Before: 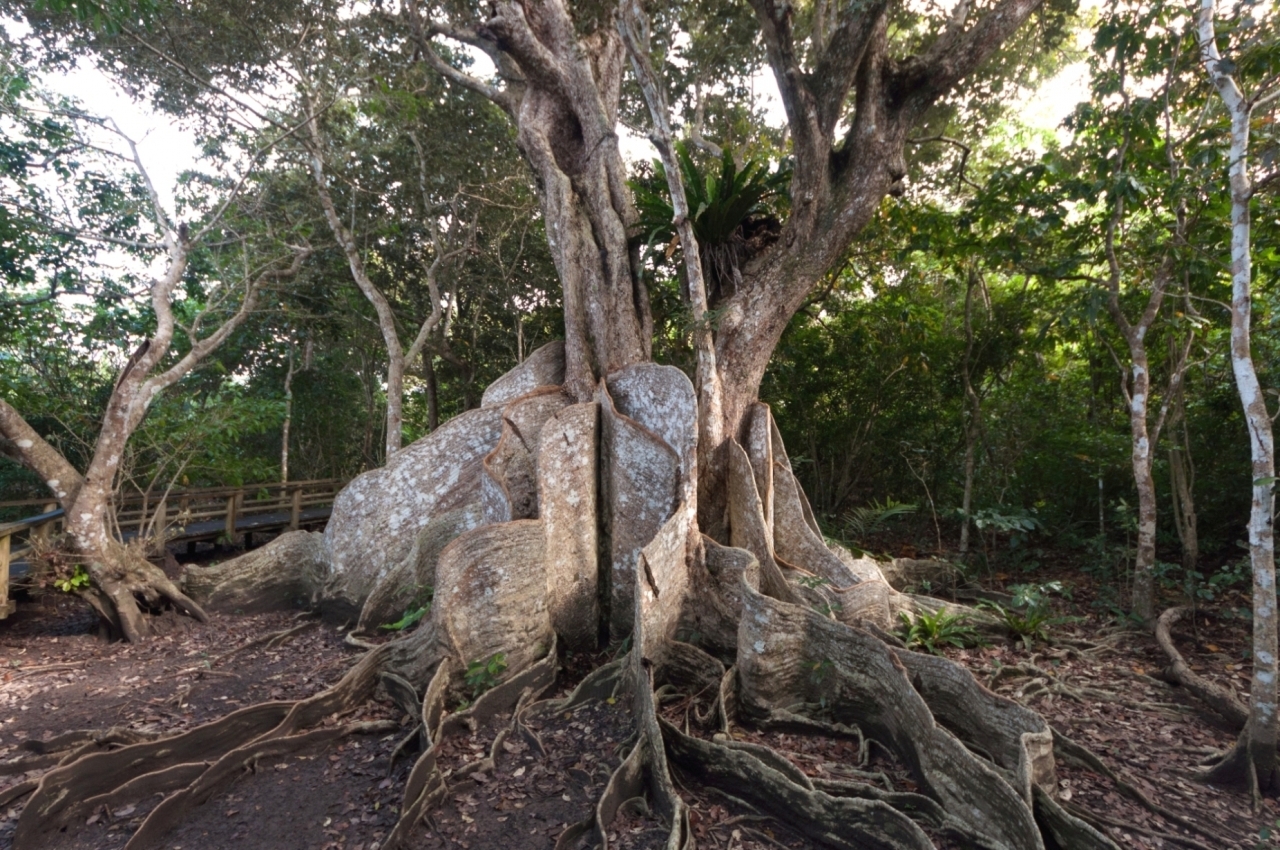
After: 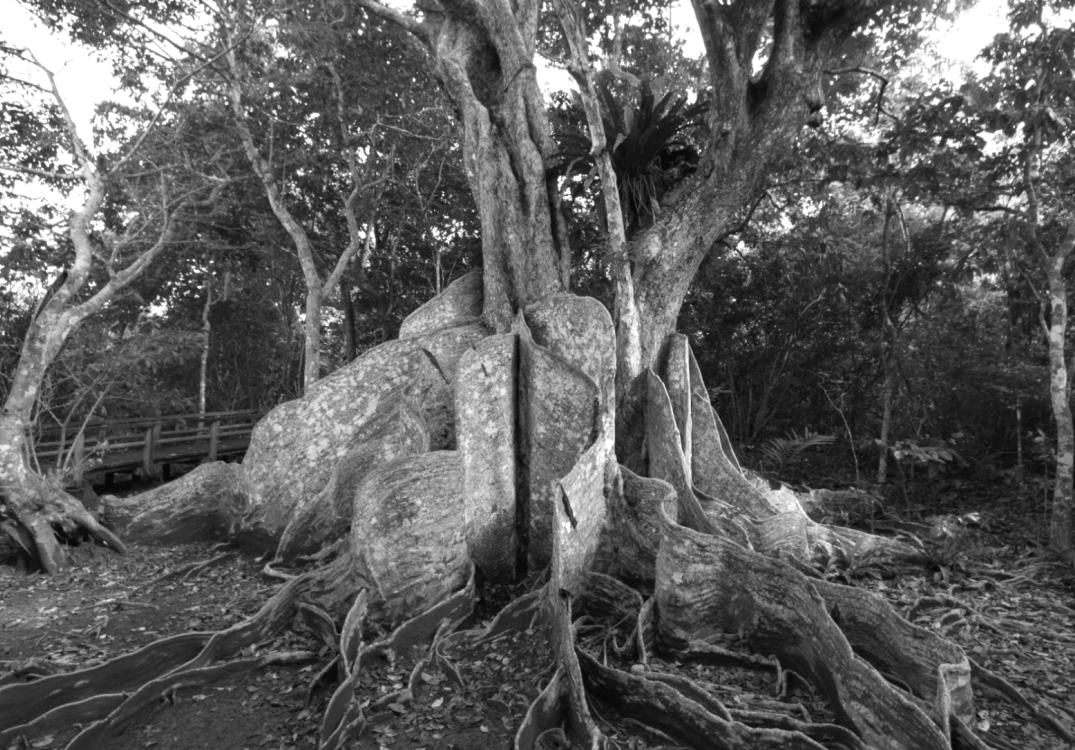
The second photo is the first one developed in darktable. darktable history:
crop: left 6.446%, top 8.188%, right 9.538%, bottom 3.548%
white balance: red 0.98, blue 1.61
shadows and highlights: shadows 12, white point adjustment 1.2, soften with gaussian
monochrome: a -3.63, b -0.465
